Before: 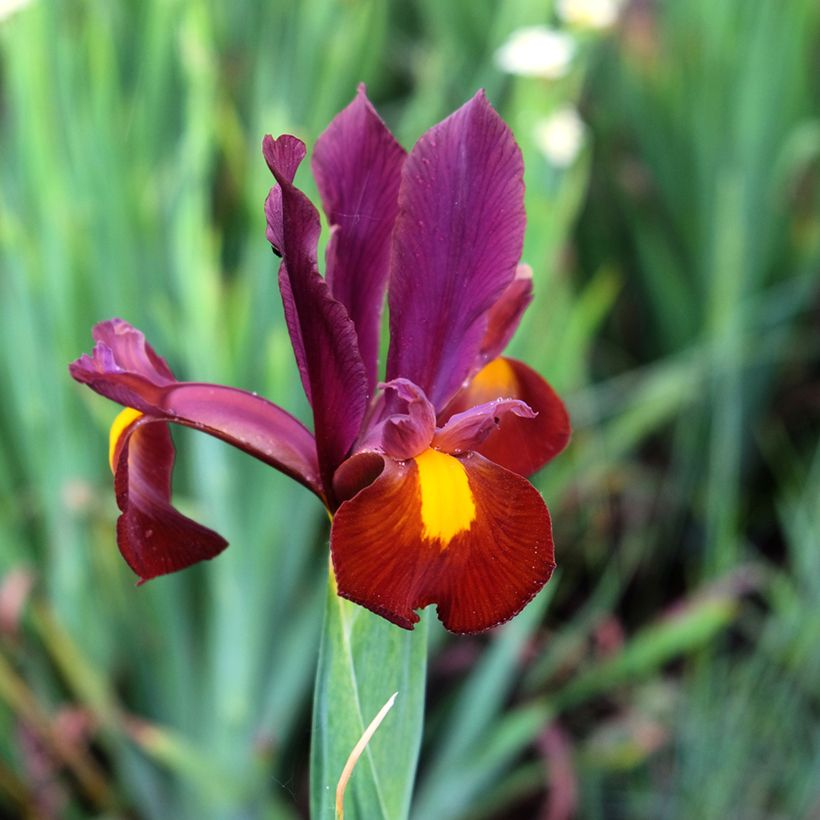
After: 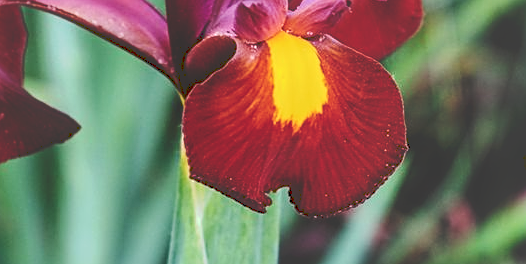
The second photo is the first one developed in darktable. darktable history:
crop: left 18.167%, top 50.86%, right 17.631%, bottom 16.864%
tone curve: curves: ch0 [(0, 0) (0.003, 0.241) (0.011, 0.241) (0.025, 0.242) (0.044, 0.246) (0.069, 0.25) (0.1, 0.251) (0.136, 0.256) (0.177, 0.275) (0.224, 0.293) (0.277, 0.326) (0.335, 0.38) (0.399, 0.449) (0.468, 0.525) (0.543, 0.606) (0.623, 0.683) (0.709, 0.751) (0.801, 0.824) (0.898, 0.871) (1, 1)], preserve colors none
sharpen: amount 0.495
local contrast: highlights 20%, detail 150%
shadows and highlights: on, module defaults
